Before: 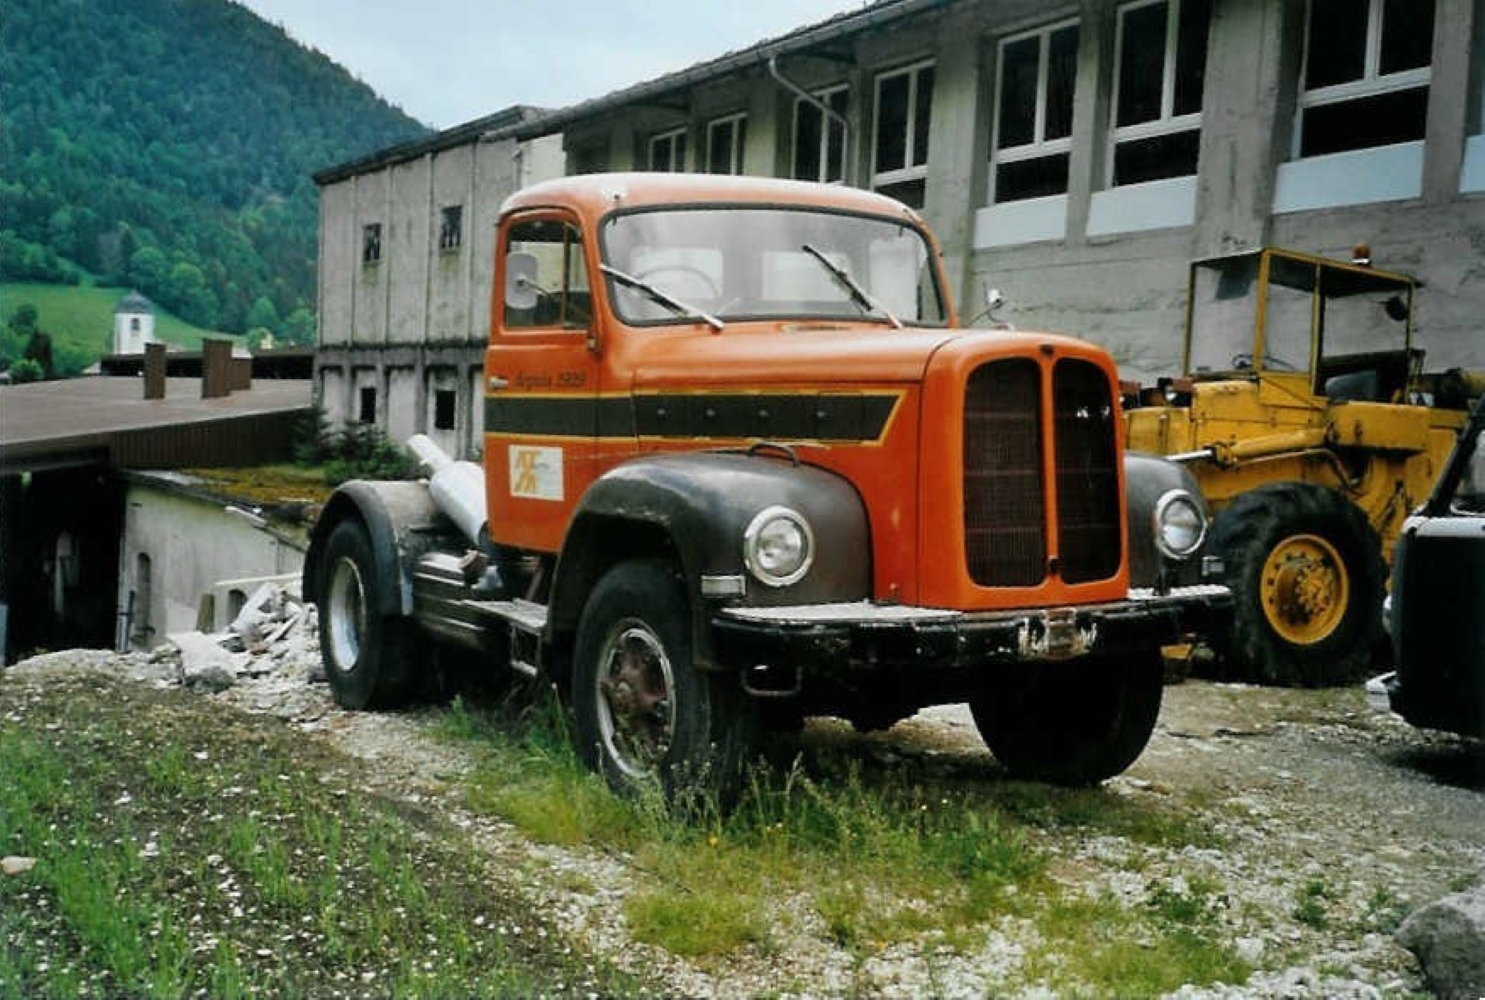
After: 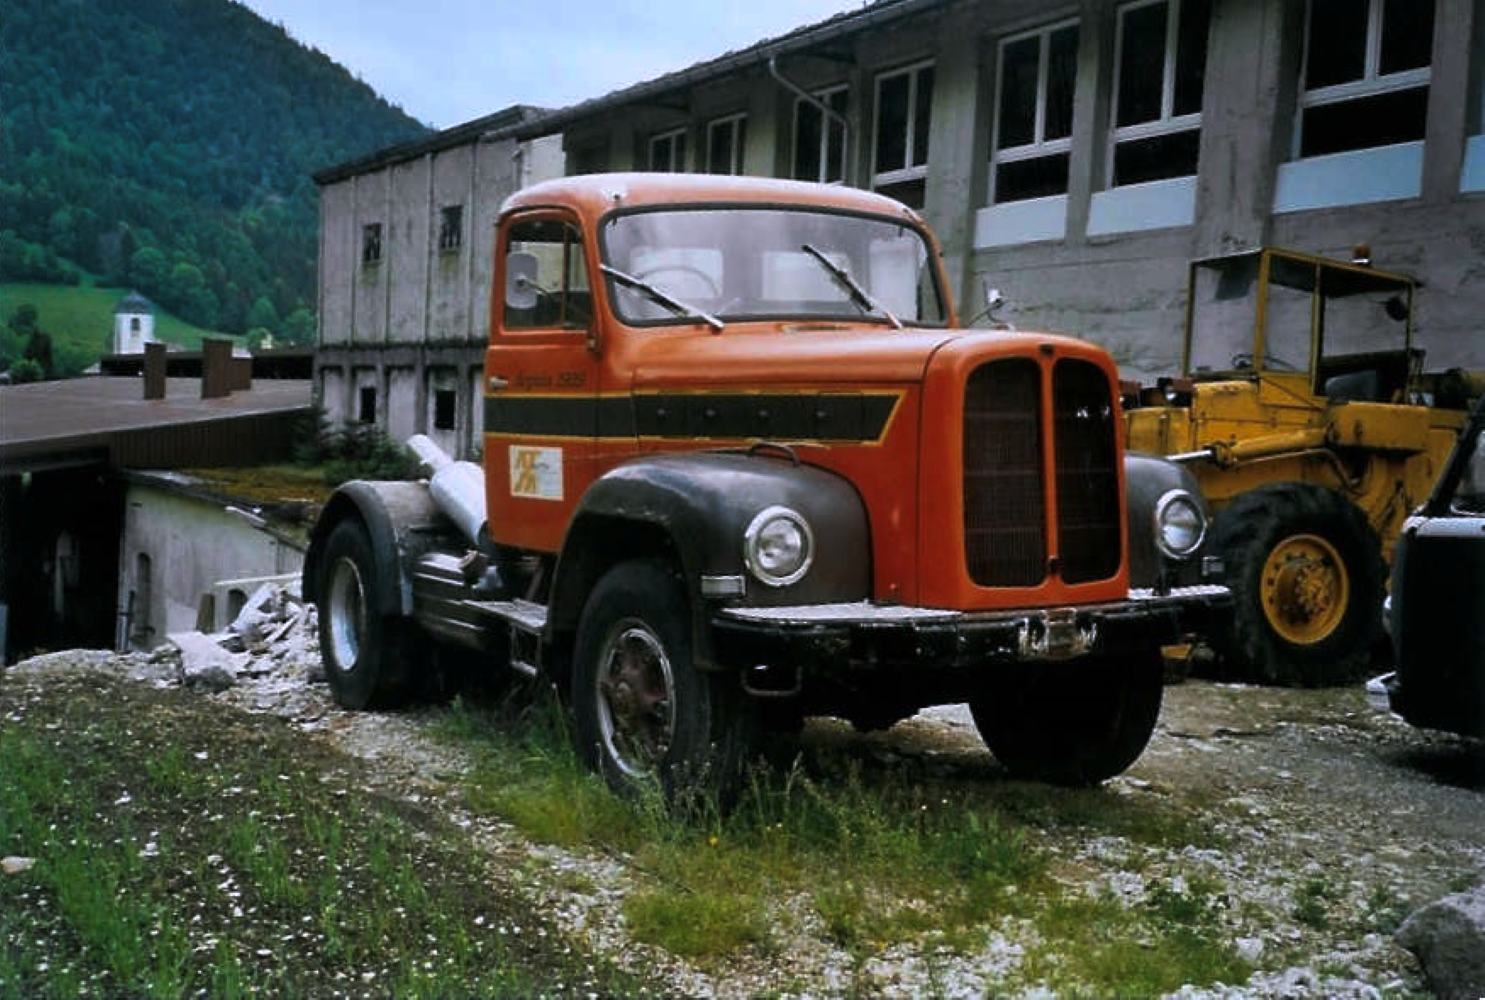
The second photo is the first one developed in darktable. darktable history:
tone curve: curves: ch0 [(0, 0) (0.536, 0.402) (1, 1)], preserve colors none
white balance: red 1.004, blue 1.096
